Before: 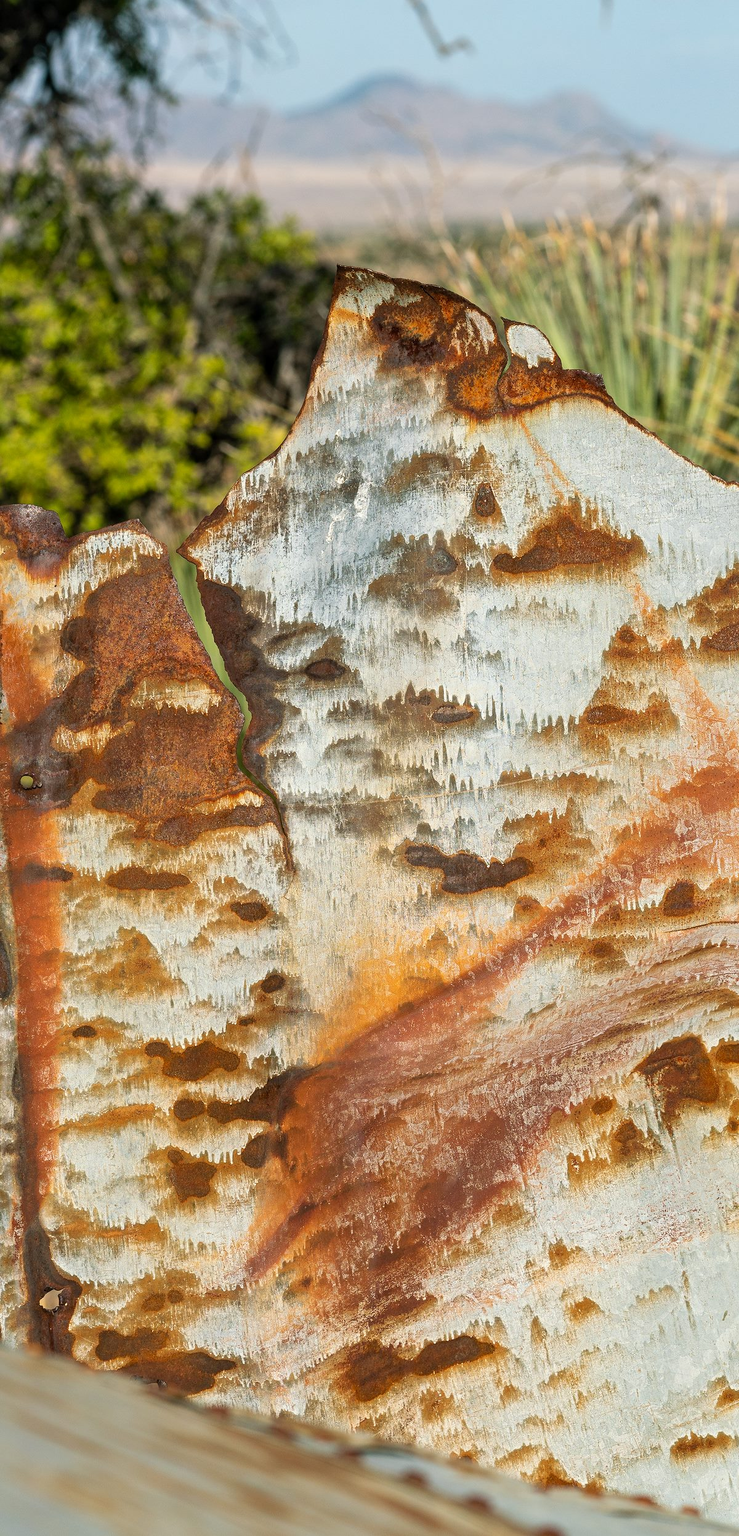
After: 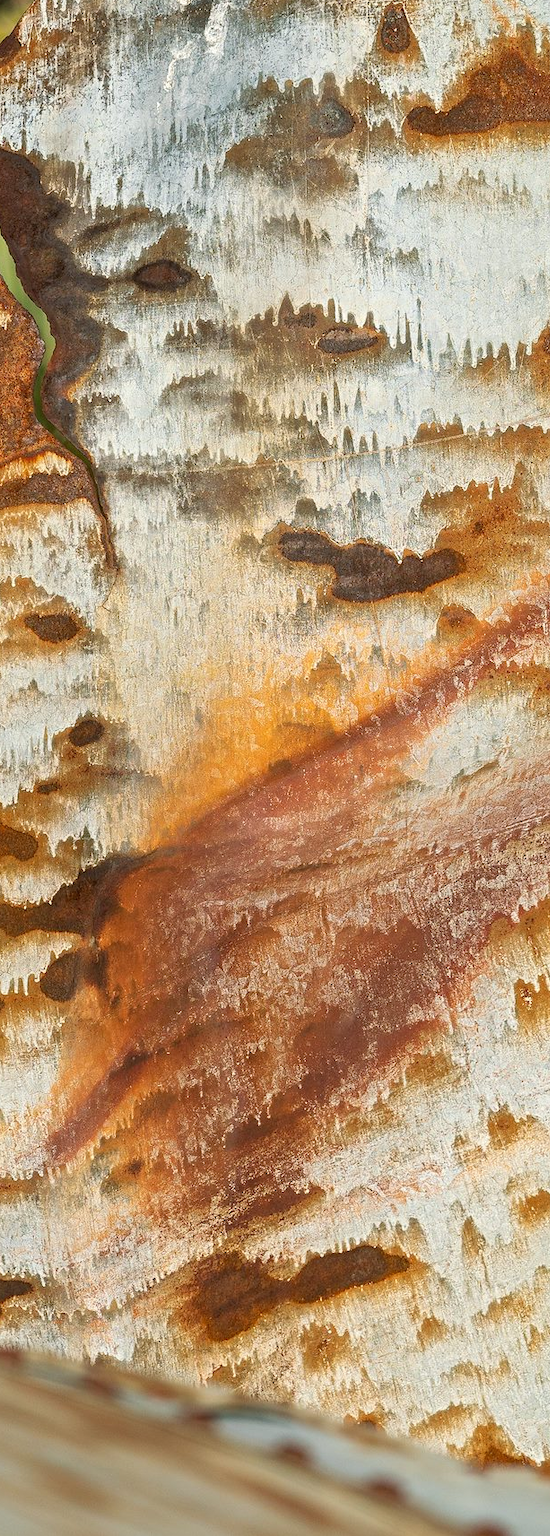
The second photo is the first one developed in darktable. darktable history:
crop and rotate: left 28.955%, top 31.311%, right 19.835%
